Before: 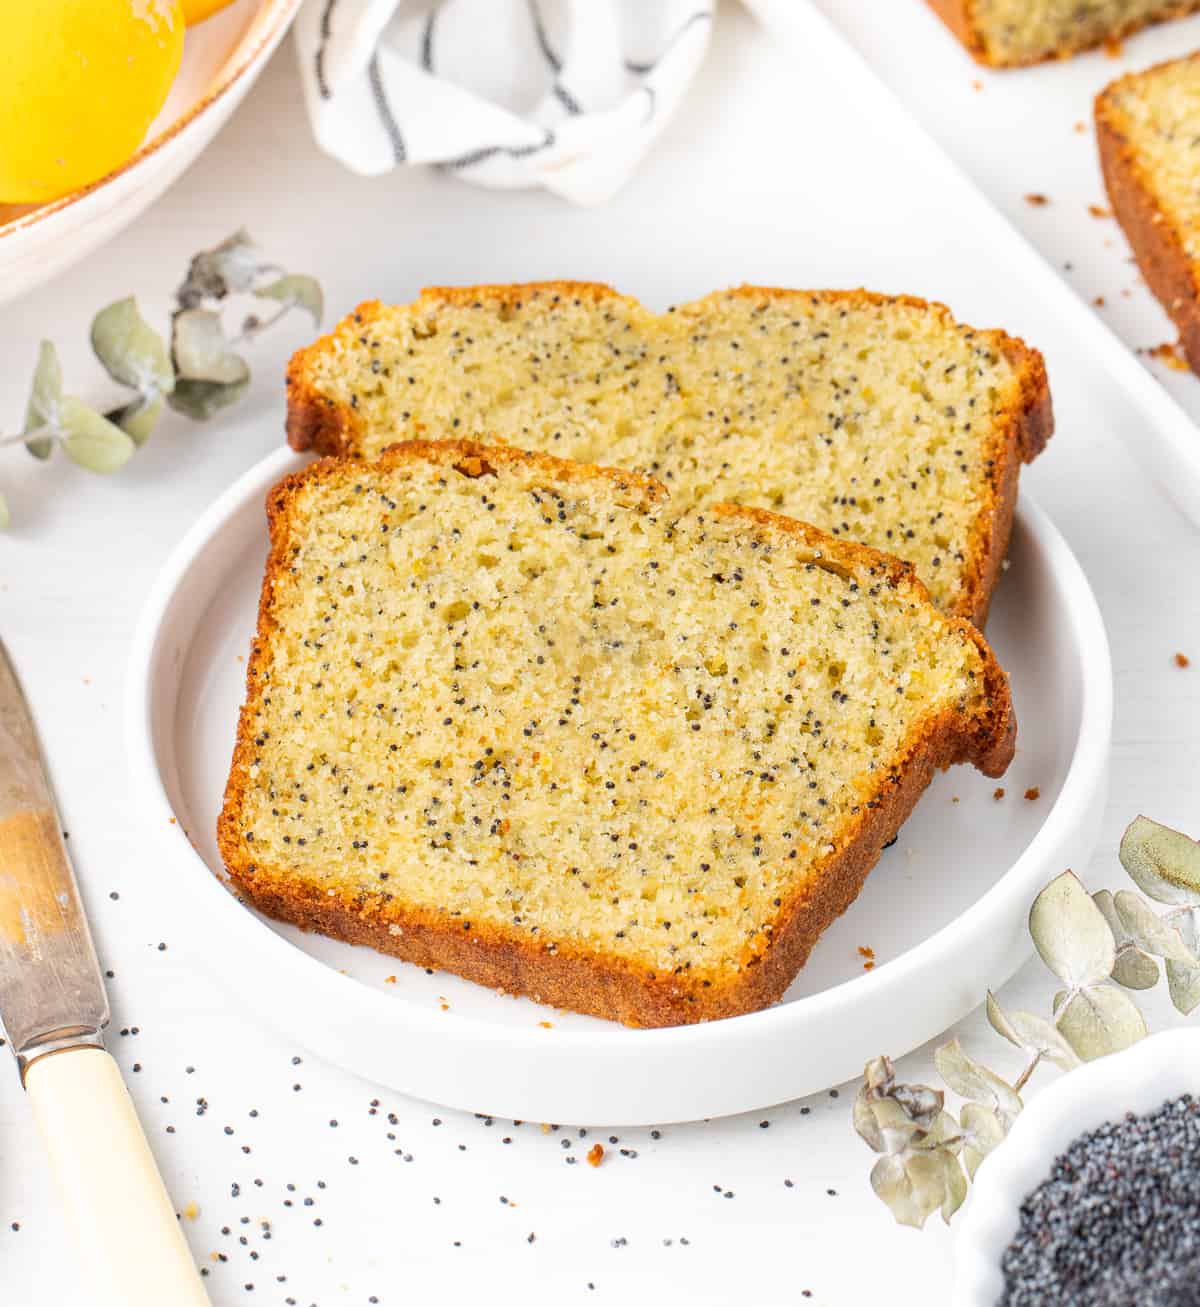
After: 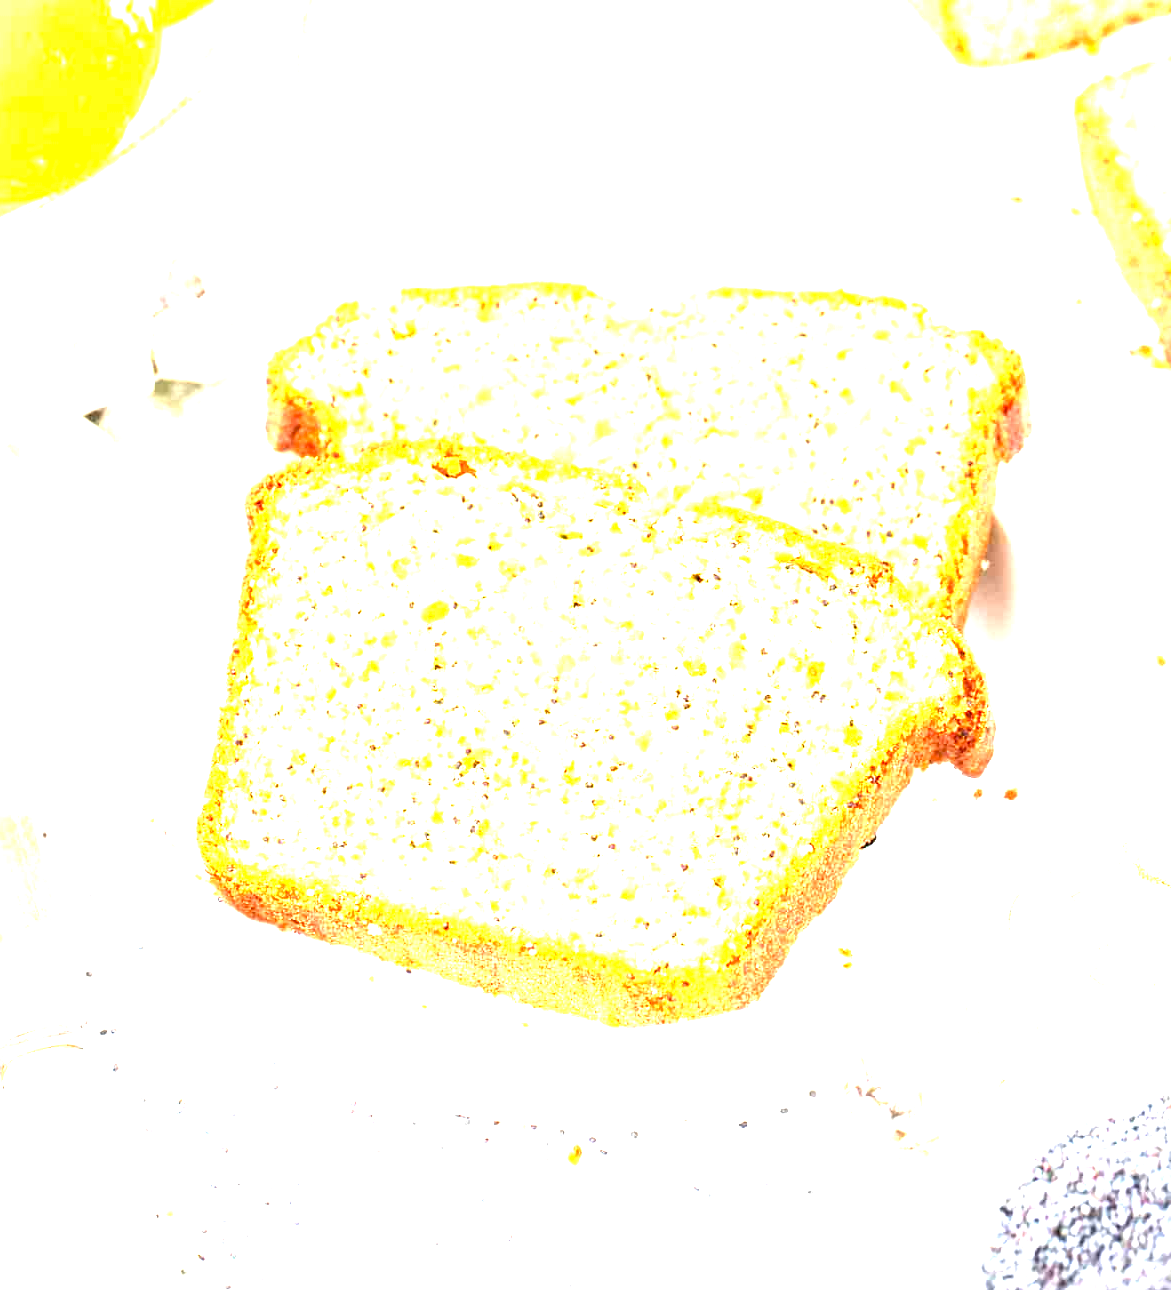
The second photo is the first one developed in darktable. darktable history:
exposure: exposure 3 EV, compensate highlight preservation false
crop and rotate: left 1.774%, right 0.633%, bottom 1.28%
